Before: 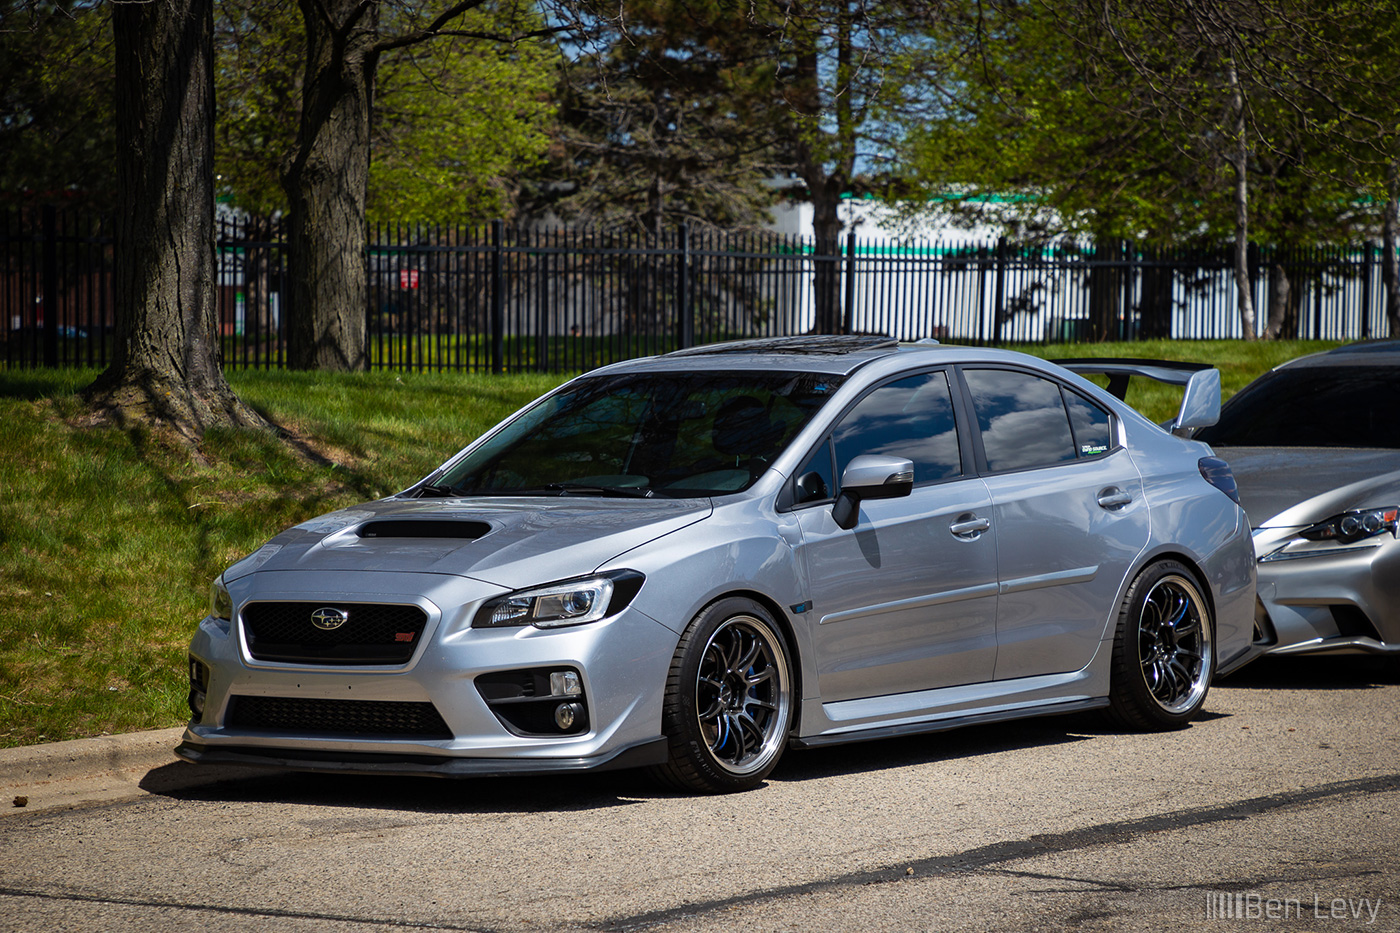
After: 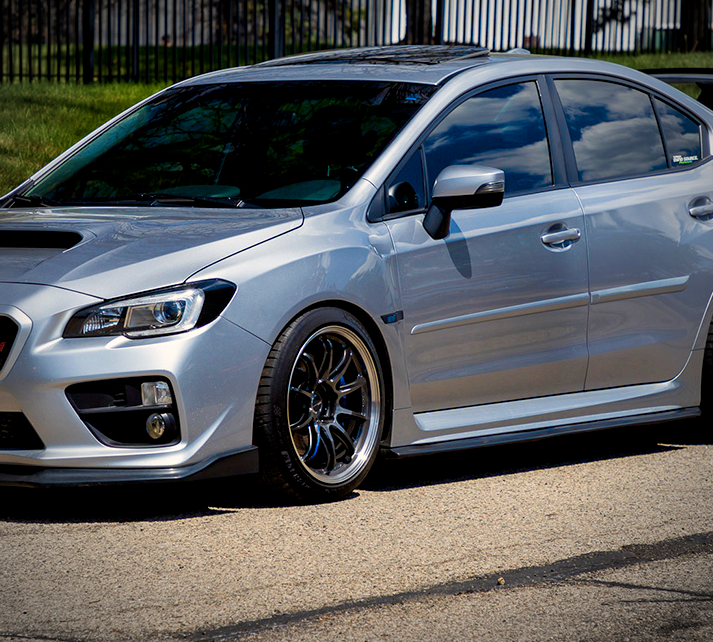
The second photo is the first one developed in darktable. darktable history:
color balance rgb: shadows lift › chroma 1%, shadows lift › hue 240.84°, highlights gain › chroma 2%, highlights gain › hue 73.2°, global offset › luminance -0.5%, perceptual saturation grading › global saturation 20%, perceptual saturation grading › highlights -25%, perceptual saturation grading › shadows 50%, global vibrance 25.26%
vignetting: automatic ratio true
crop and rotate: left 29.237%, top 31.152%, right 19.807%
